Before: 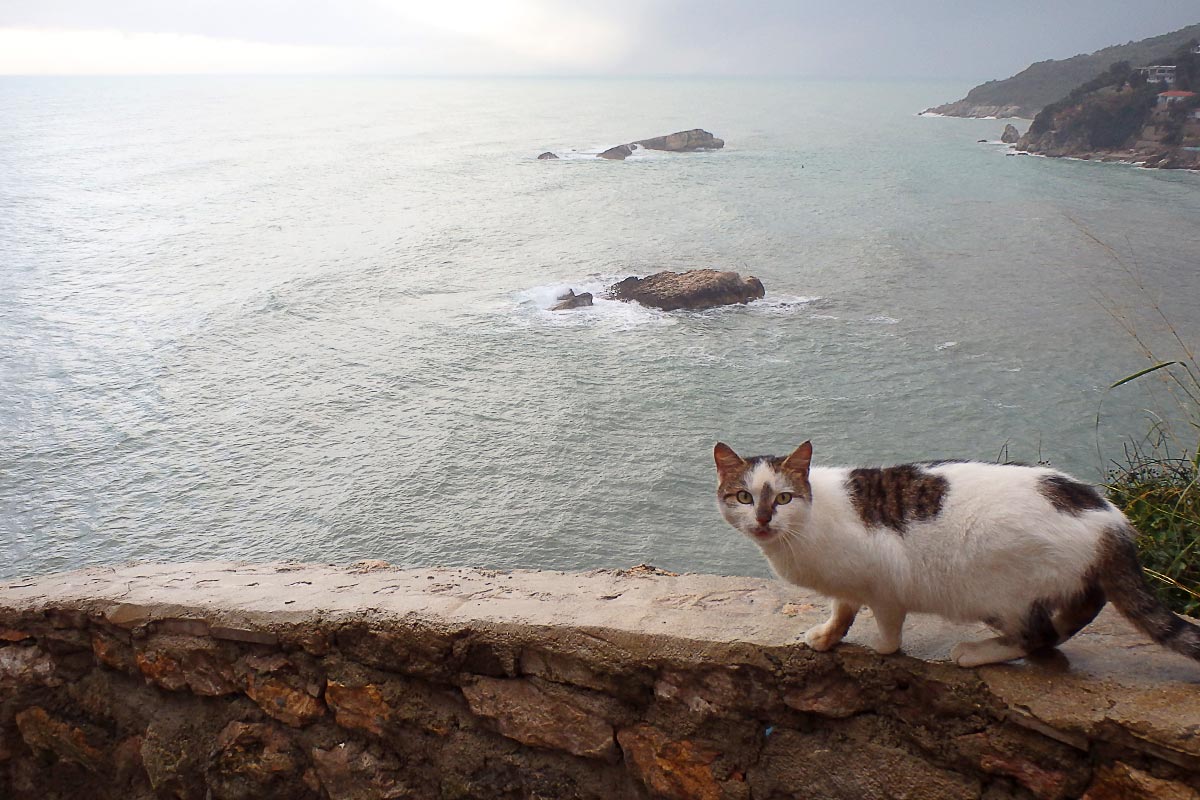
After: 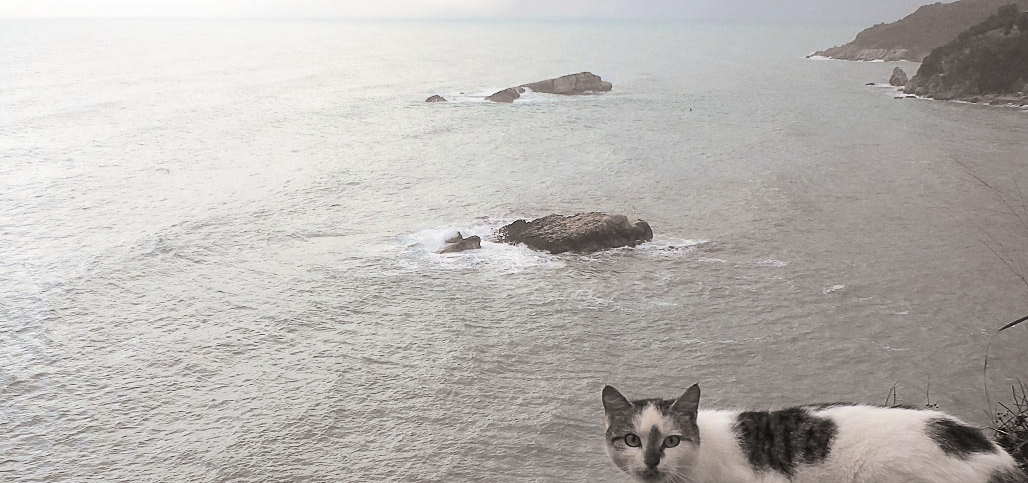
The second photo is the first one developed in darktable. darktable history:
crop and rotate: left 9.345%, top 7.22%, right 4.982%, bottom 32.331%
split-toning: shadows › hue 26°, shadows › saturation 0.09, highlights › hue 40°, highlights › saturation 0.18, balance -63, compress 0%
